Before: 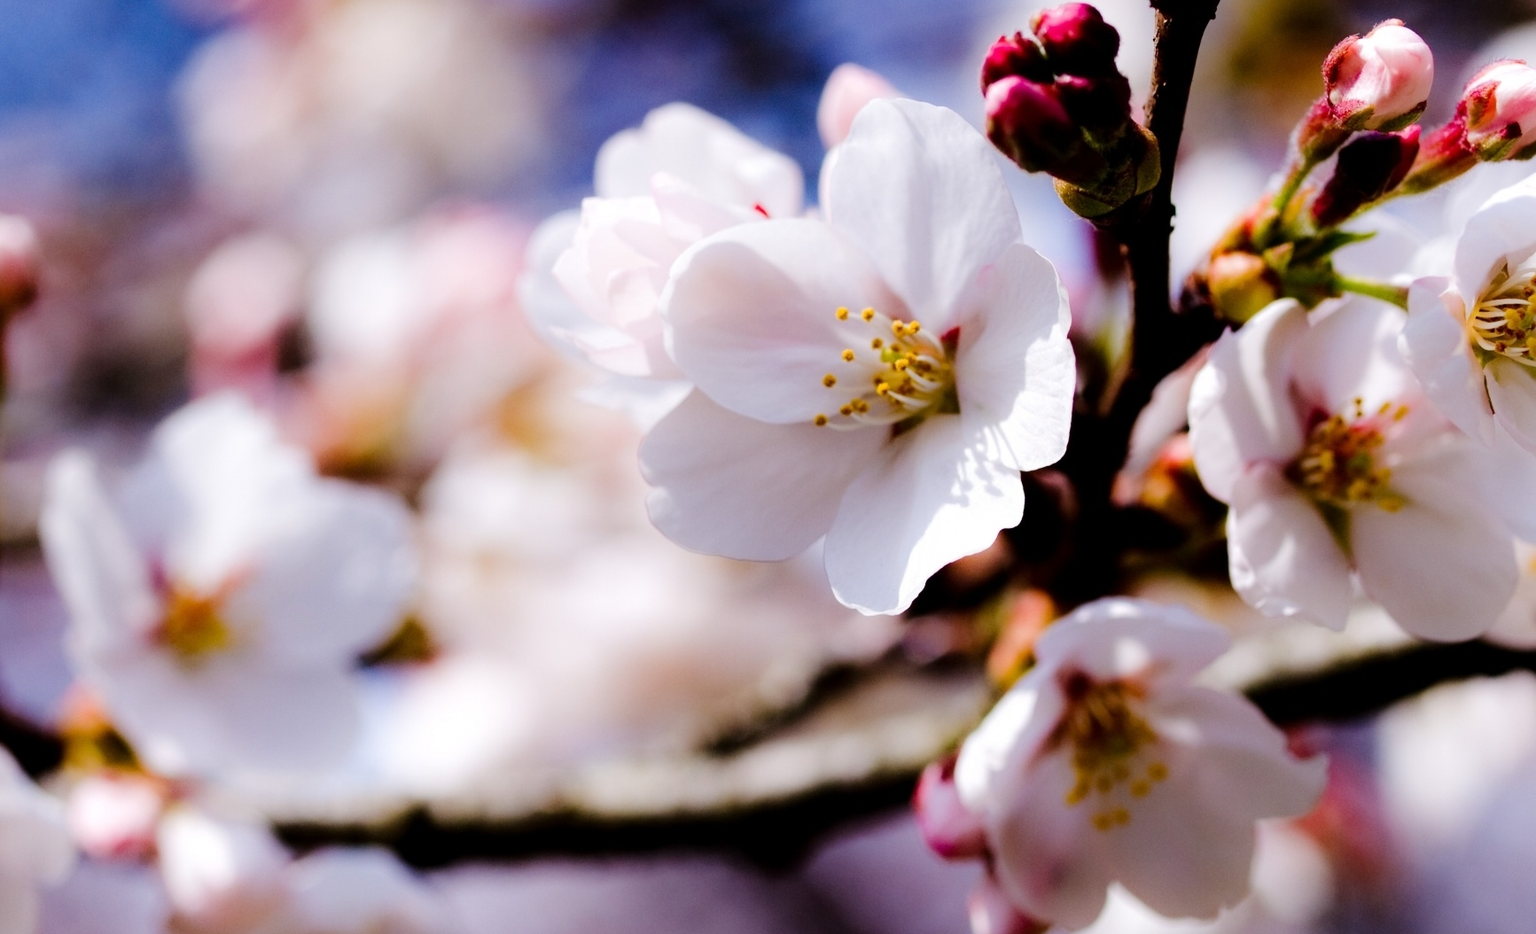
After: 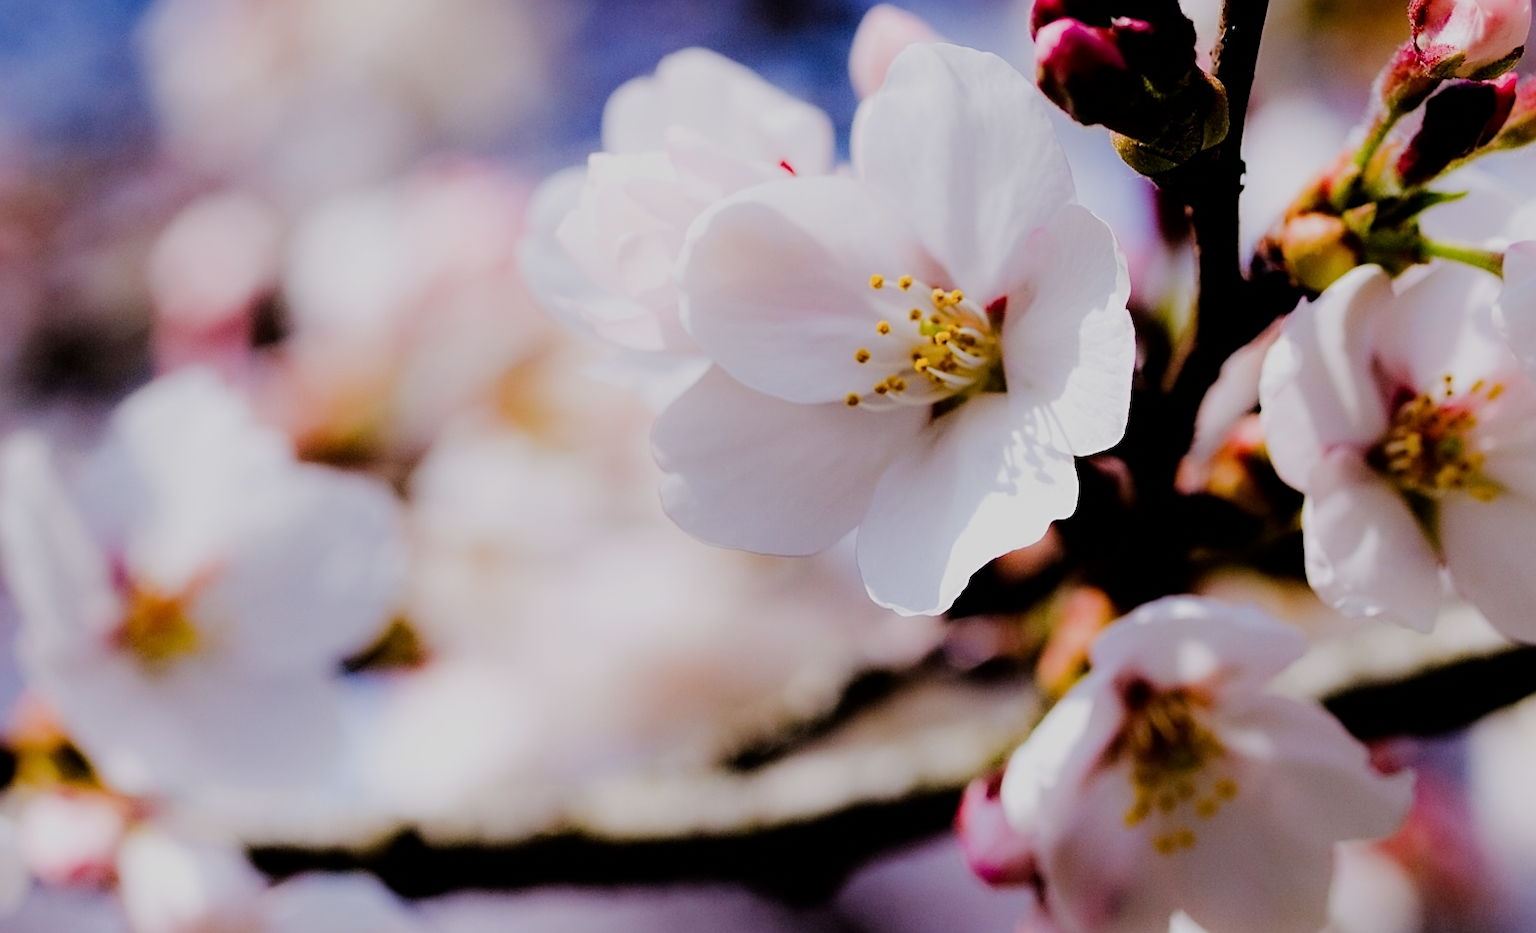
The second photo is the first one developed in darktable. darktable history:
filmic rgb: black relative exposure -7.65 EV, white relative exposure 4.56 EV, hardness 3.61
crop: left 3.305%, top 6.436%, right 6.389%, bottom 3.258%
sharpen: on, module defaults
